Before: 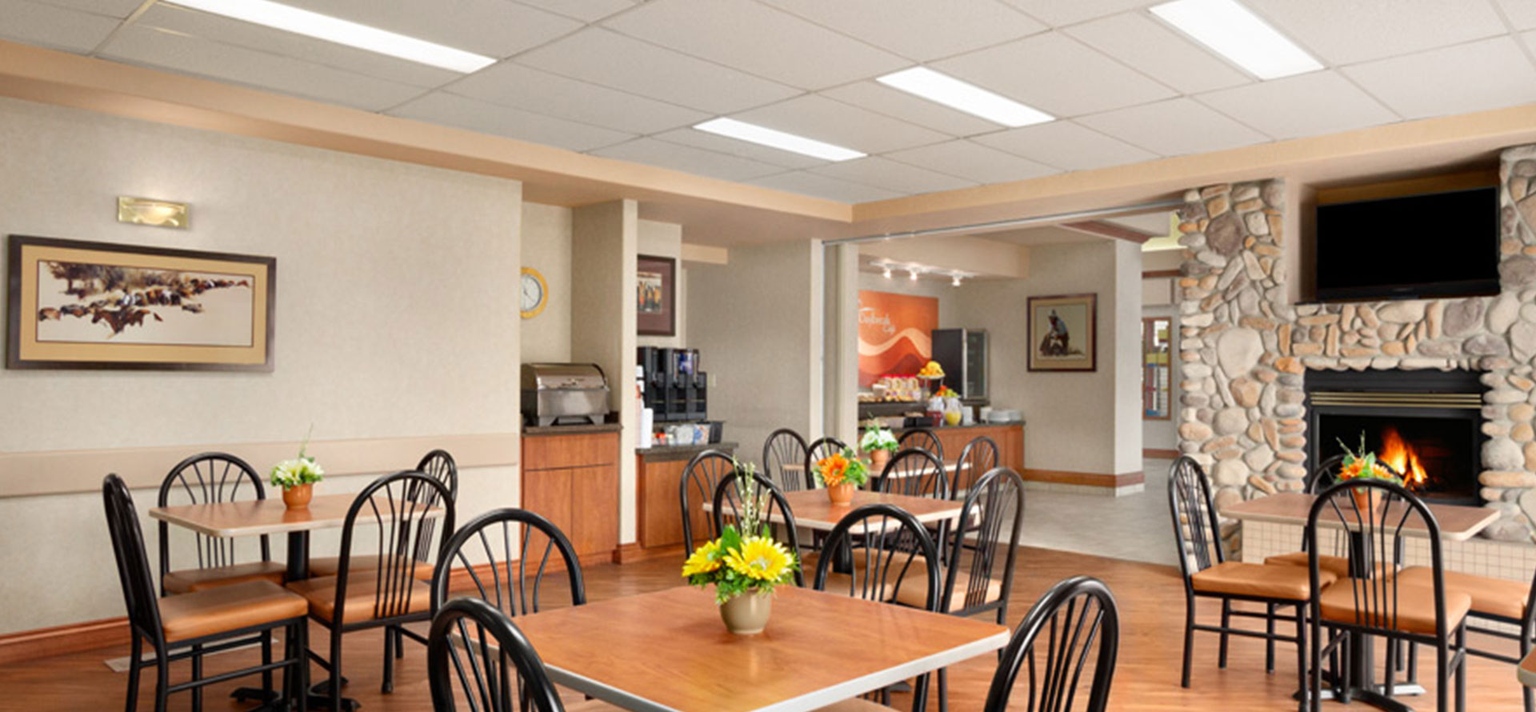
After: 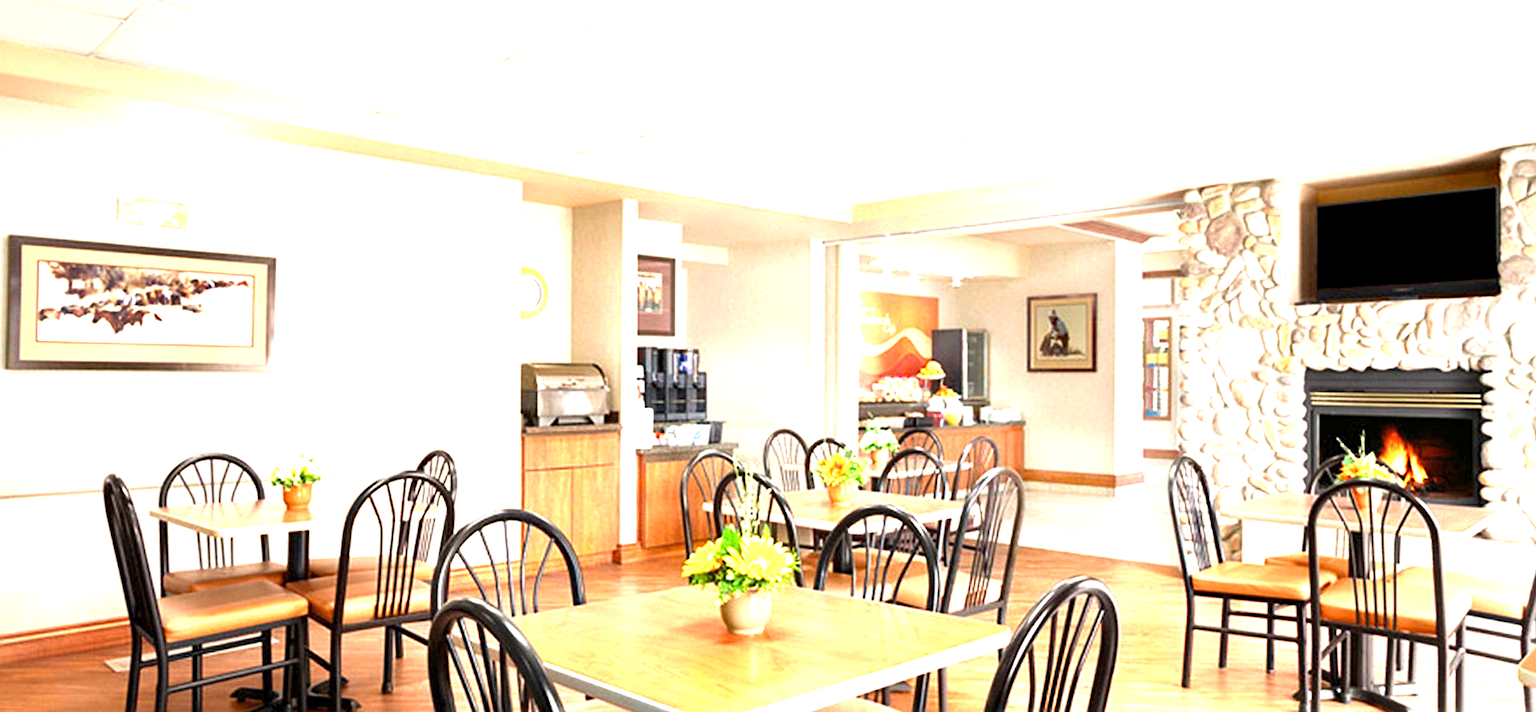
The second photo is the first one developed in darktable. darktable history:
exposure: black level correction 0.001, exposure 1.822 EV, compensate exposure bias true, compensate highlight preservation false
velvia: strength 15%
sharpen: on, module defaults
